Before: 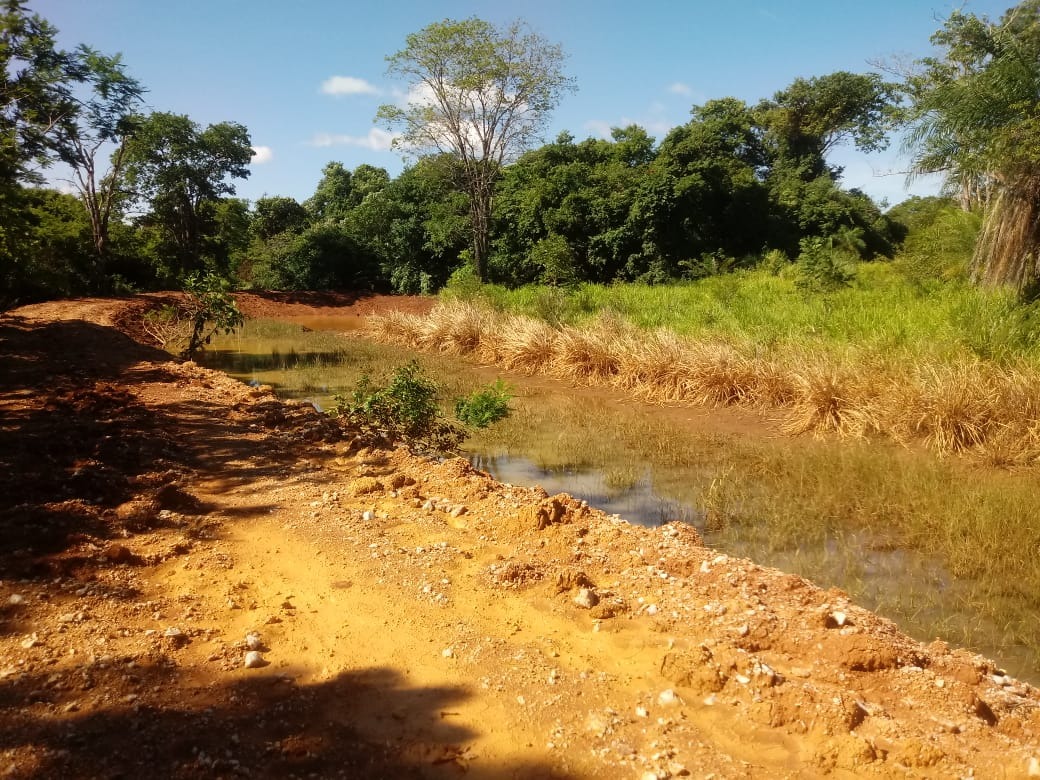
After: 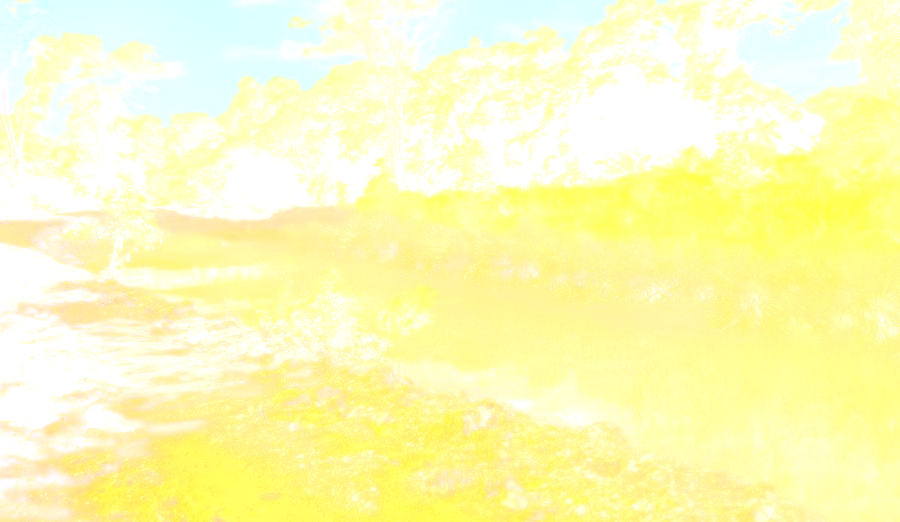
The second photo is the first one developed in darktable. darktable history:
exposure: black level correction 0.001, exposure 1 EV, compensate highlight preservation false
contrast brightness saturation: contrast 0.04, saturation 0.16
tone curve: curves: ch0 [(0, 0) (0.049, 0.01) (0.154, 0.081) (0.491, 0.519) (0.748, 0.765) (1, 0.919)]; ch1 [(0, 0) (0.172, 0.123) (0.317, 0.272) (0.401, 0.422) (0.499, 0.497) (0.531, 0.54) (0.615, 0.603) (0.741, 0.783) (1, 1)]; ch2 [(0, 0) (0.411, 0.424) (0.483, 0.478) (0.544, 0.56) (0.686, 0.638) (1, 1)], color space Lab, independent channels, preserve colors none
velvia: strength 39.63%
crop: left 5.596%, top 10.314%, right 3.534%, bottom 19.395%
bloom: size 85%, threshold 5%, strength 85%
rotate and perspective: rotation -2.12°, lens shift (vertical) 0.009, lens shift (horizontal) -0.008, automatic cropping original format, crop left 0.036, crop right 0.964, crop top 0.05, crop bottom 0.959
